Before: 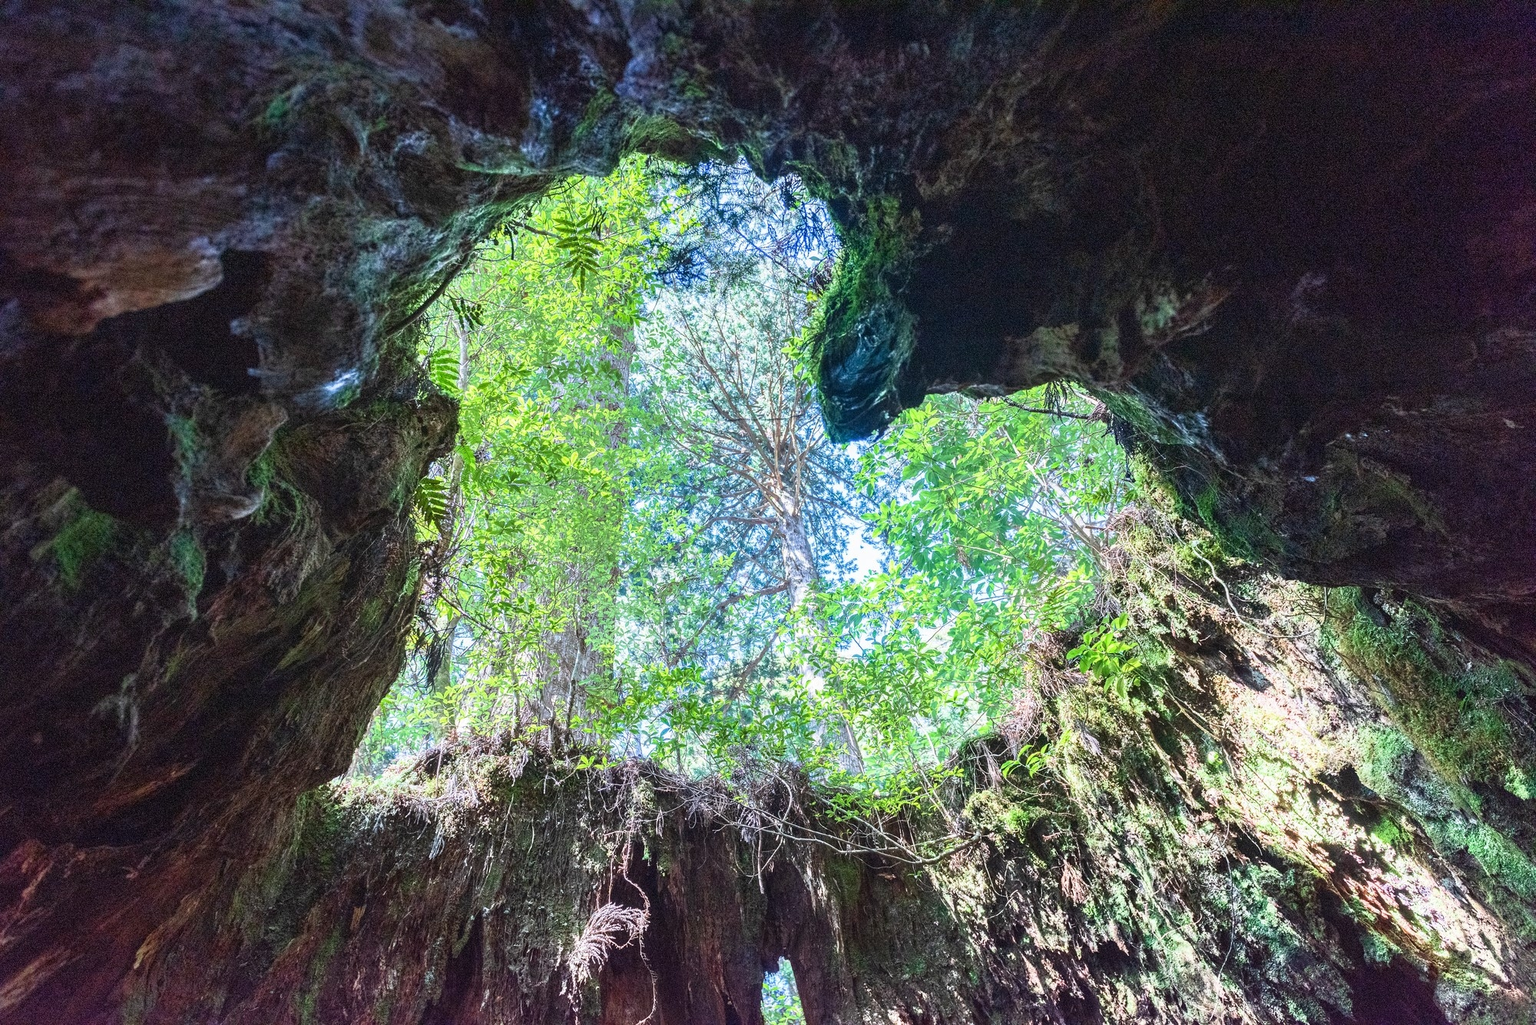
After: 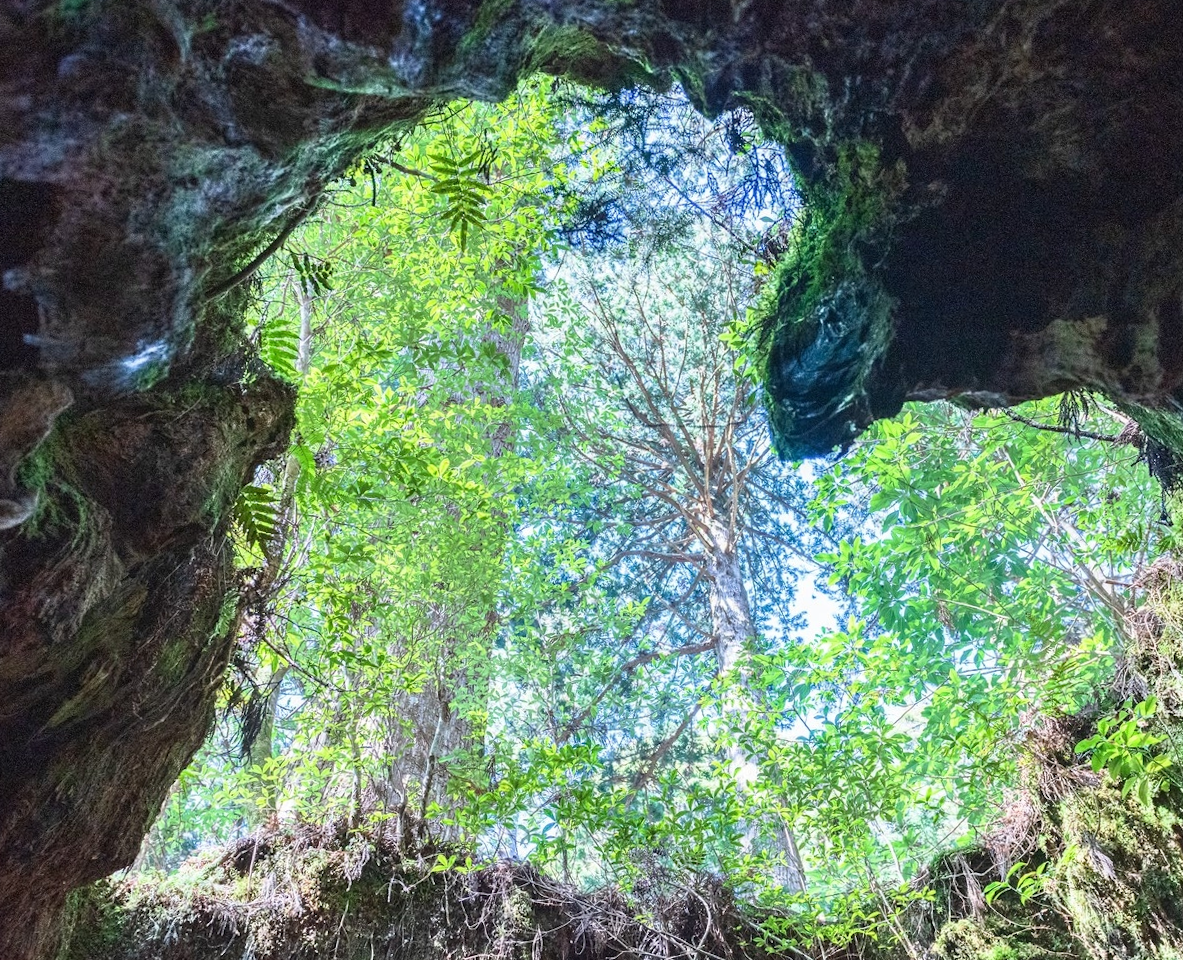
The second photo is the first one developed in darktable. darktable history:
rotate and perspective: rotation 2.17°, automatic cropping off
crop: left 16.202%, top 11.208%, right 26.045%, bottom 20.557%
